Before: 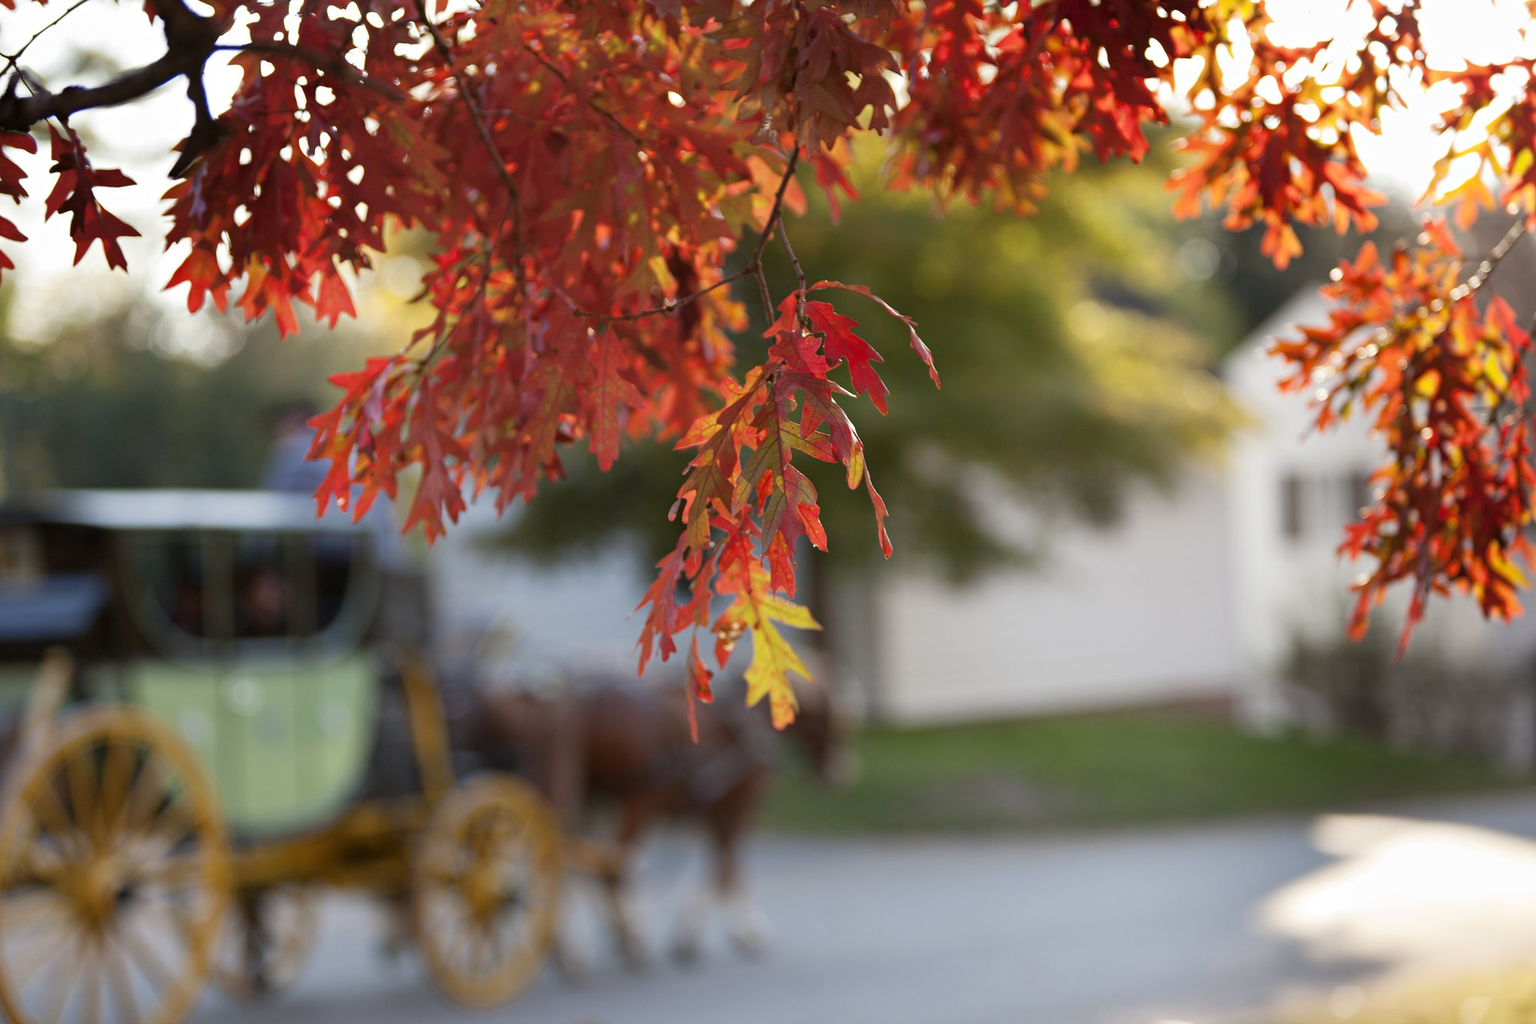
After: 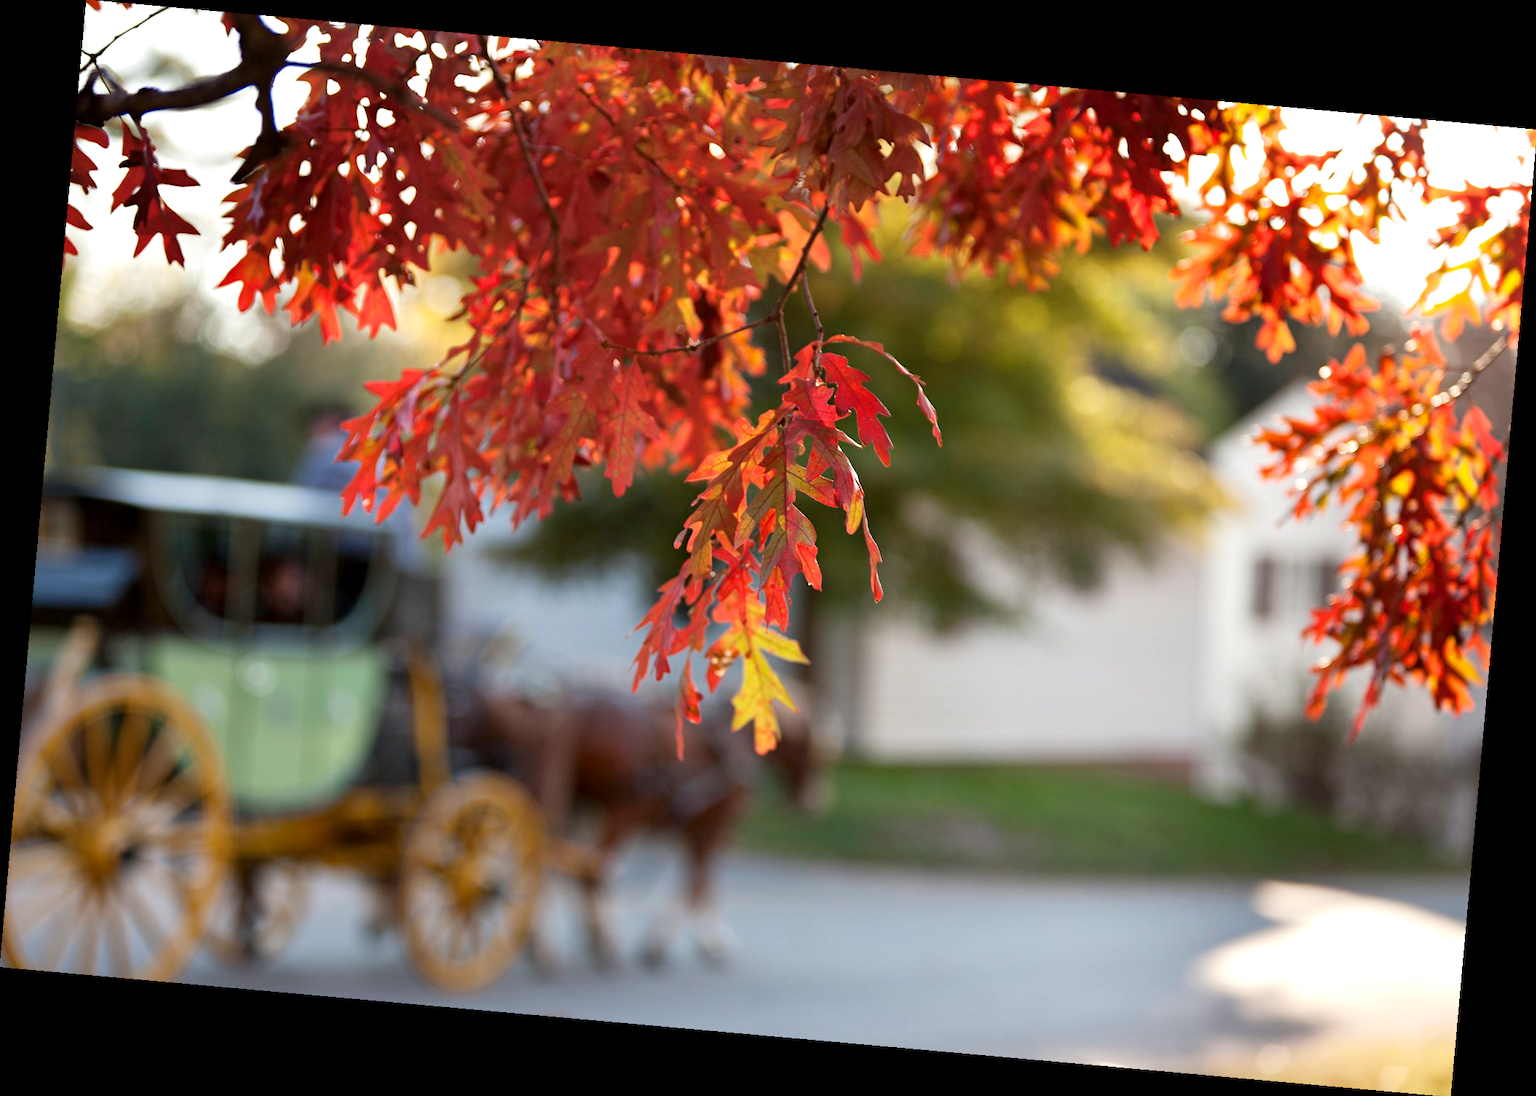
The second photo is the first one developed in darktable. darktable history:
rotate and perspective: rotation 5.12°, automatic cropping off
local contrast: mode bilateral grid, contrast 20, coarseness 50, detail 120%, midtone range 0.2
exposure: exposure 0.161 EV, compensate highlight preservation false
